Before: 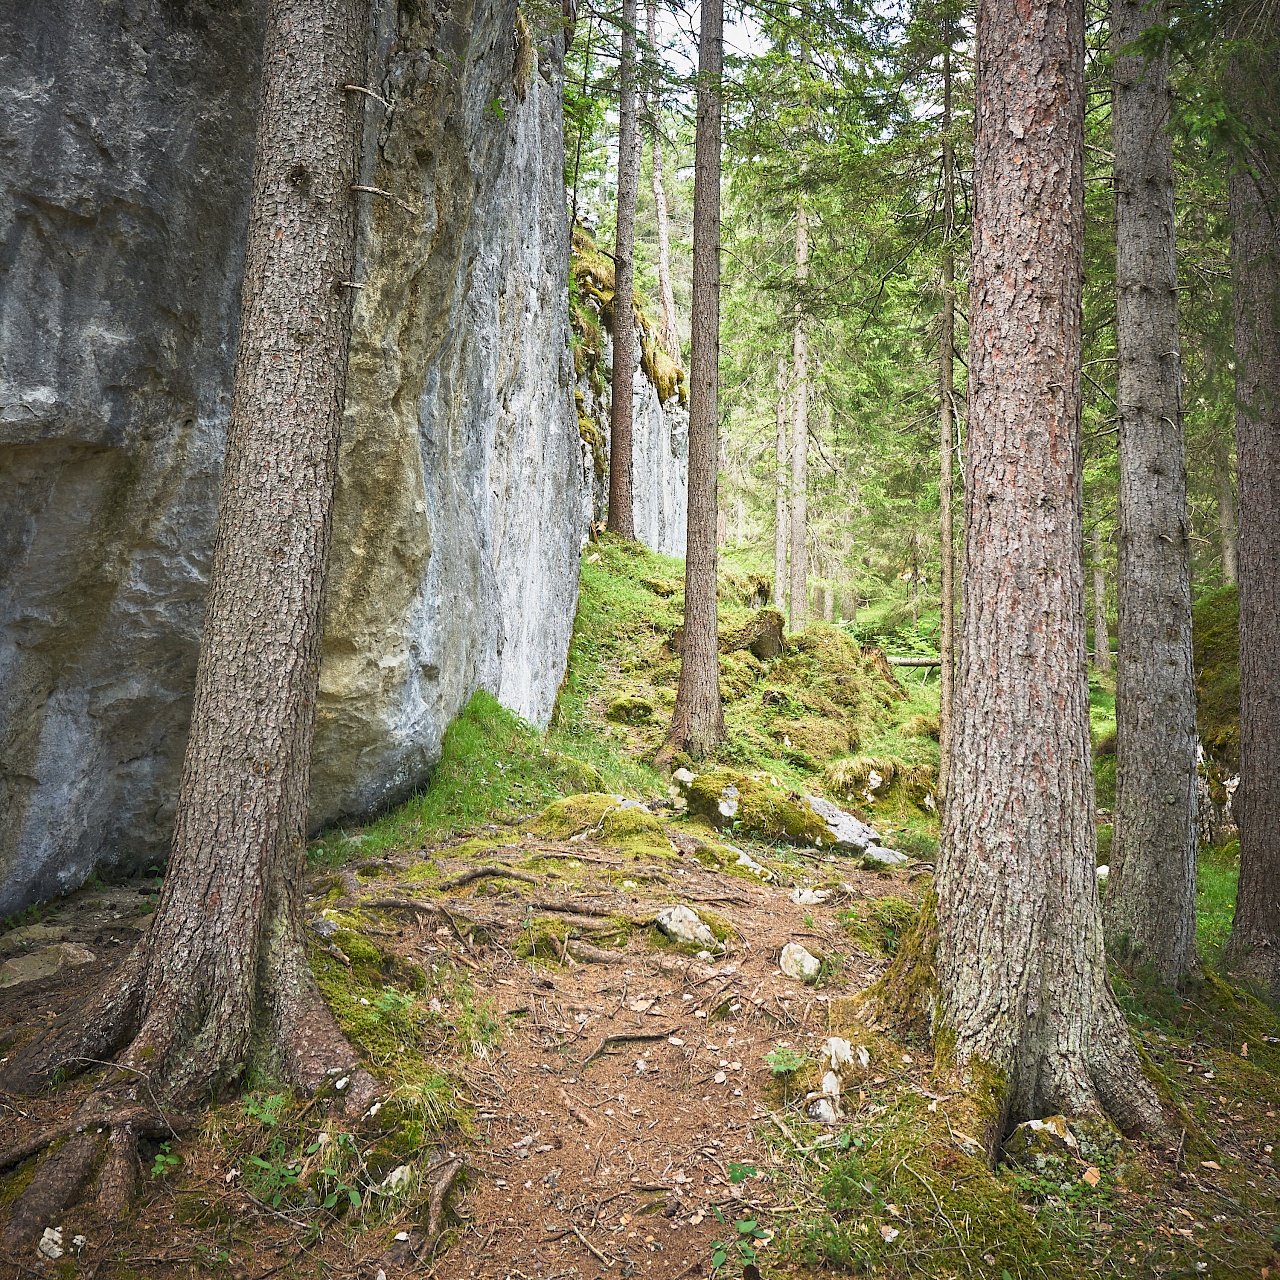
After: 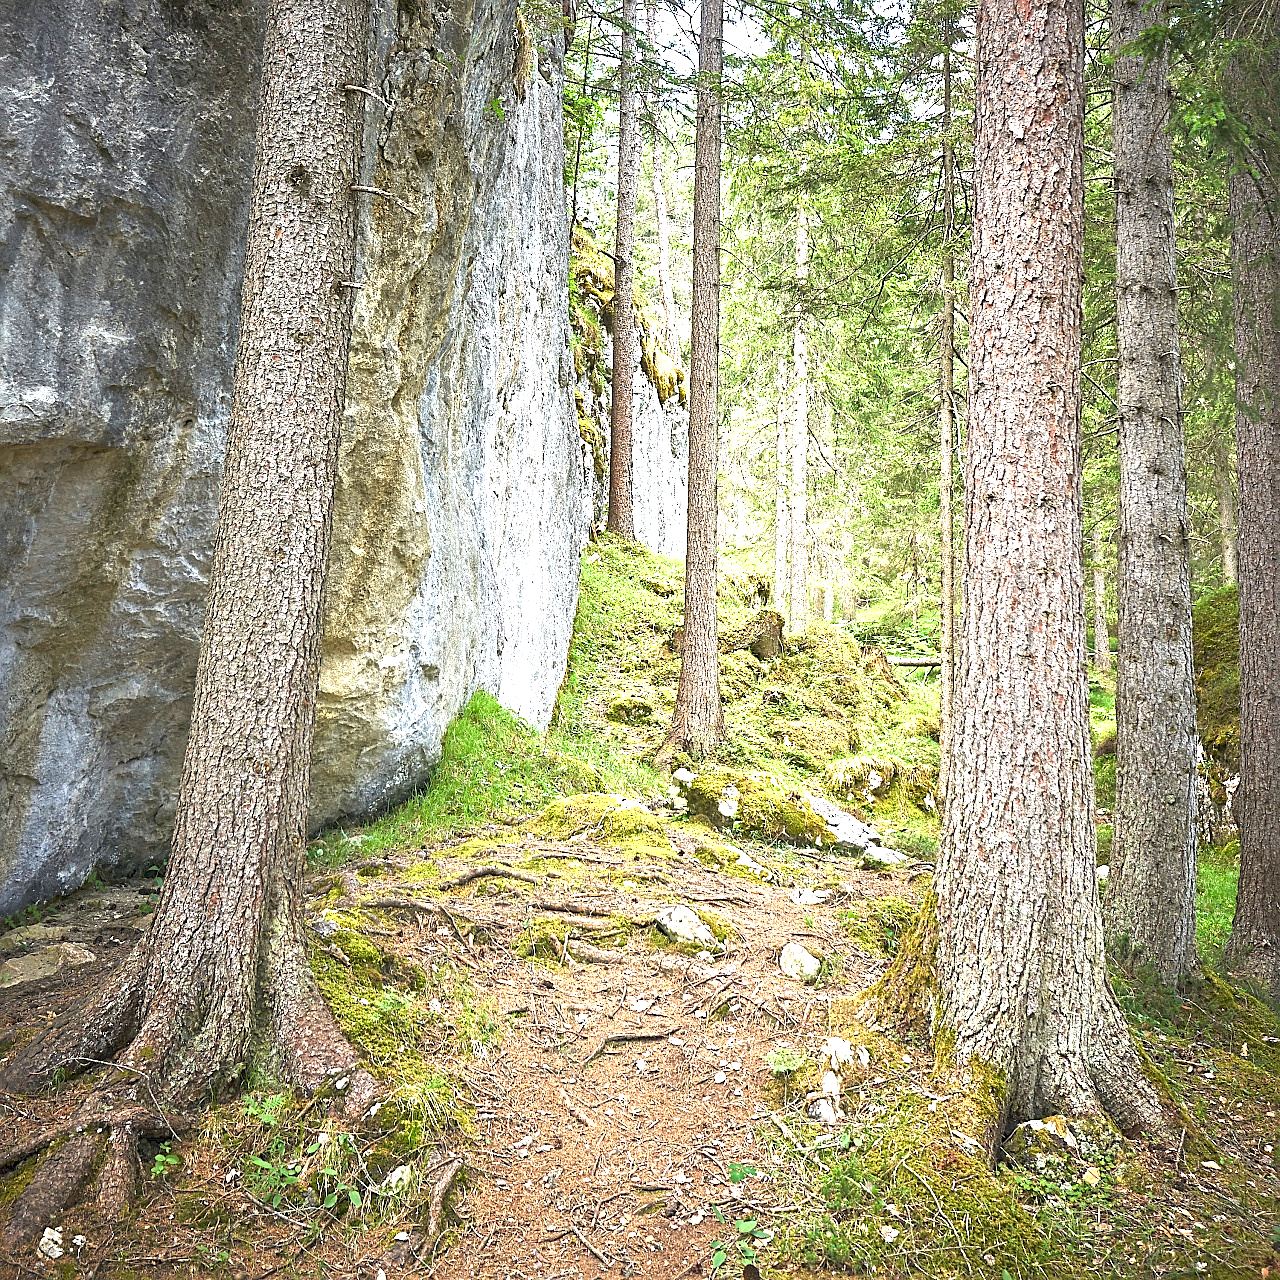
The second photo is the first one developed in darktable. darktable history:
sharpen: on, module defaults
white balance: emerald 1
exposure: black level correction 0, exposure 1.1 EV, compensate highlight preservation false
